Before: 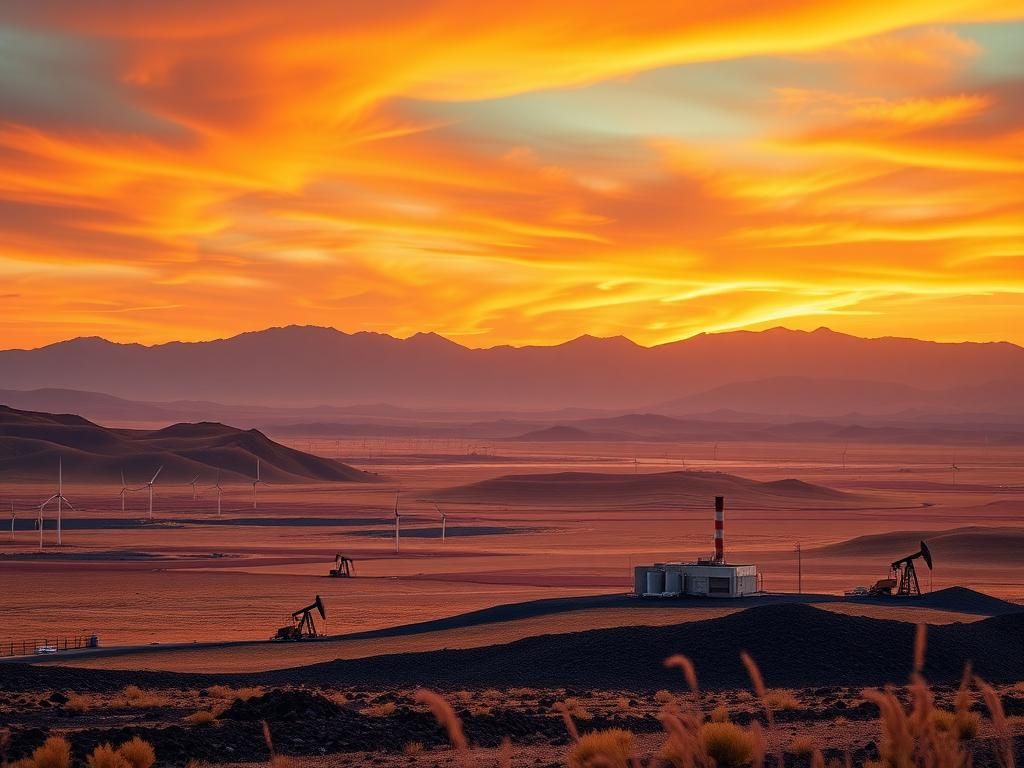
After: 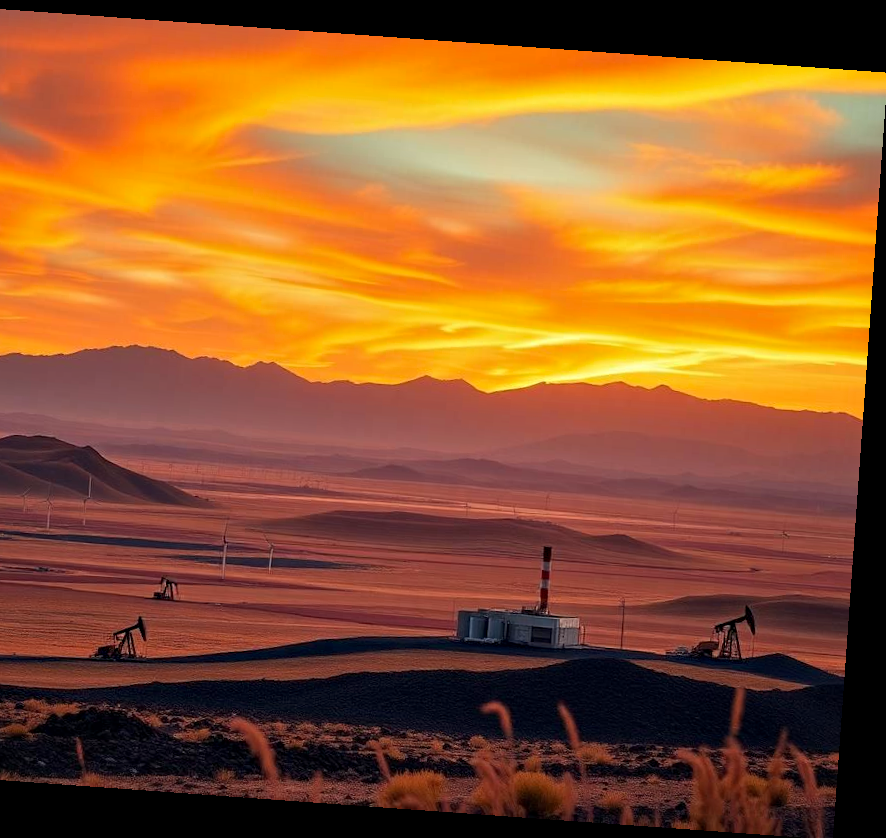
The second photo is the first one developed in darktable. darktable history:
contrast equalizer: octaves 7, y [[0.6 ×6], [0.55 ×6], [0 ×6], [0 ×6], [0 ×6]], mix 0.35
rotate and perspective: rotation 4.1°, automatic cropping off
crop: left 17.582%, bottom 0.031%
vibrance: vibrance 20%
